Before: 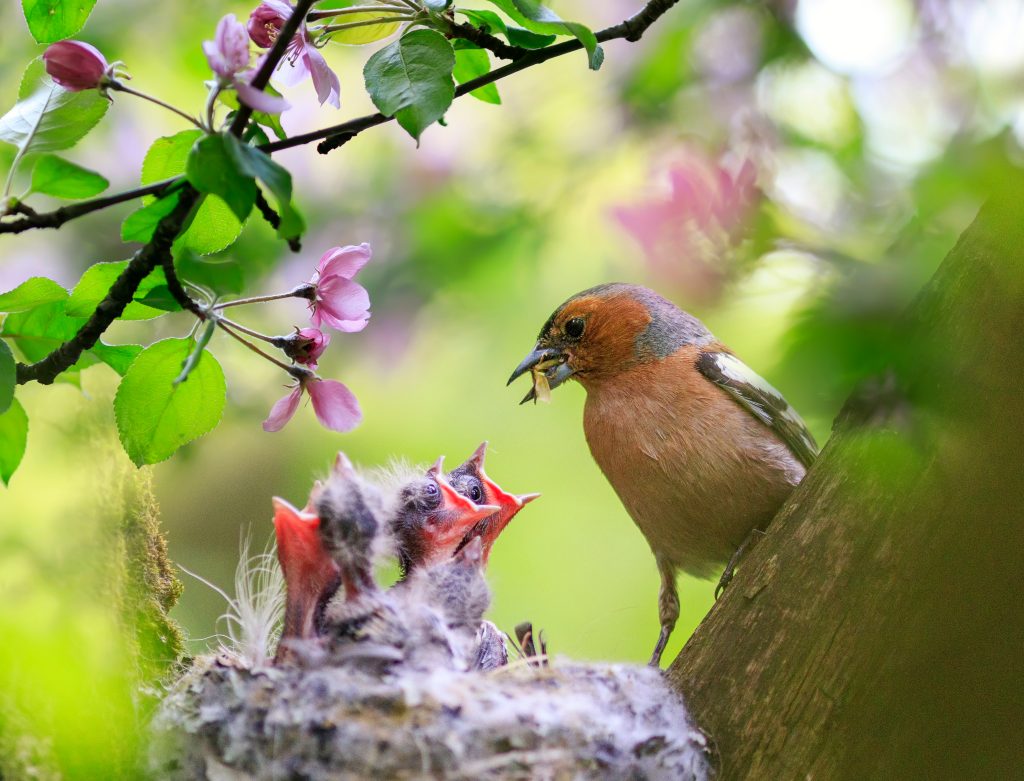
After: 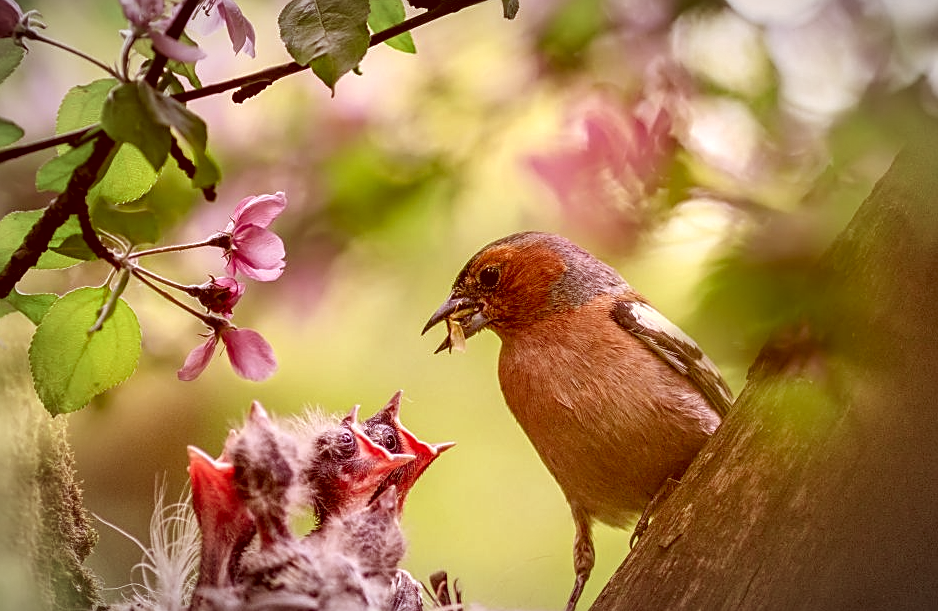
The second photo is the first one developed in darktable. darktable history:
color correction: highlights a* 9.48, highlights b* 9, shadows a* 39.33, shadows b* 39.87, saturation 0.798
sharpen: on, module defaults
shadows and highlights: soften with gaussian
crop: left 8.351%, top 6.534%, bottom 15.211%
contrast brightness saturation: saturation -0.065
vignetting: fall-off radius 60.21%, automatic ratio true
local contrast: detail 130%
